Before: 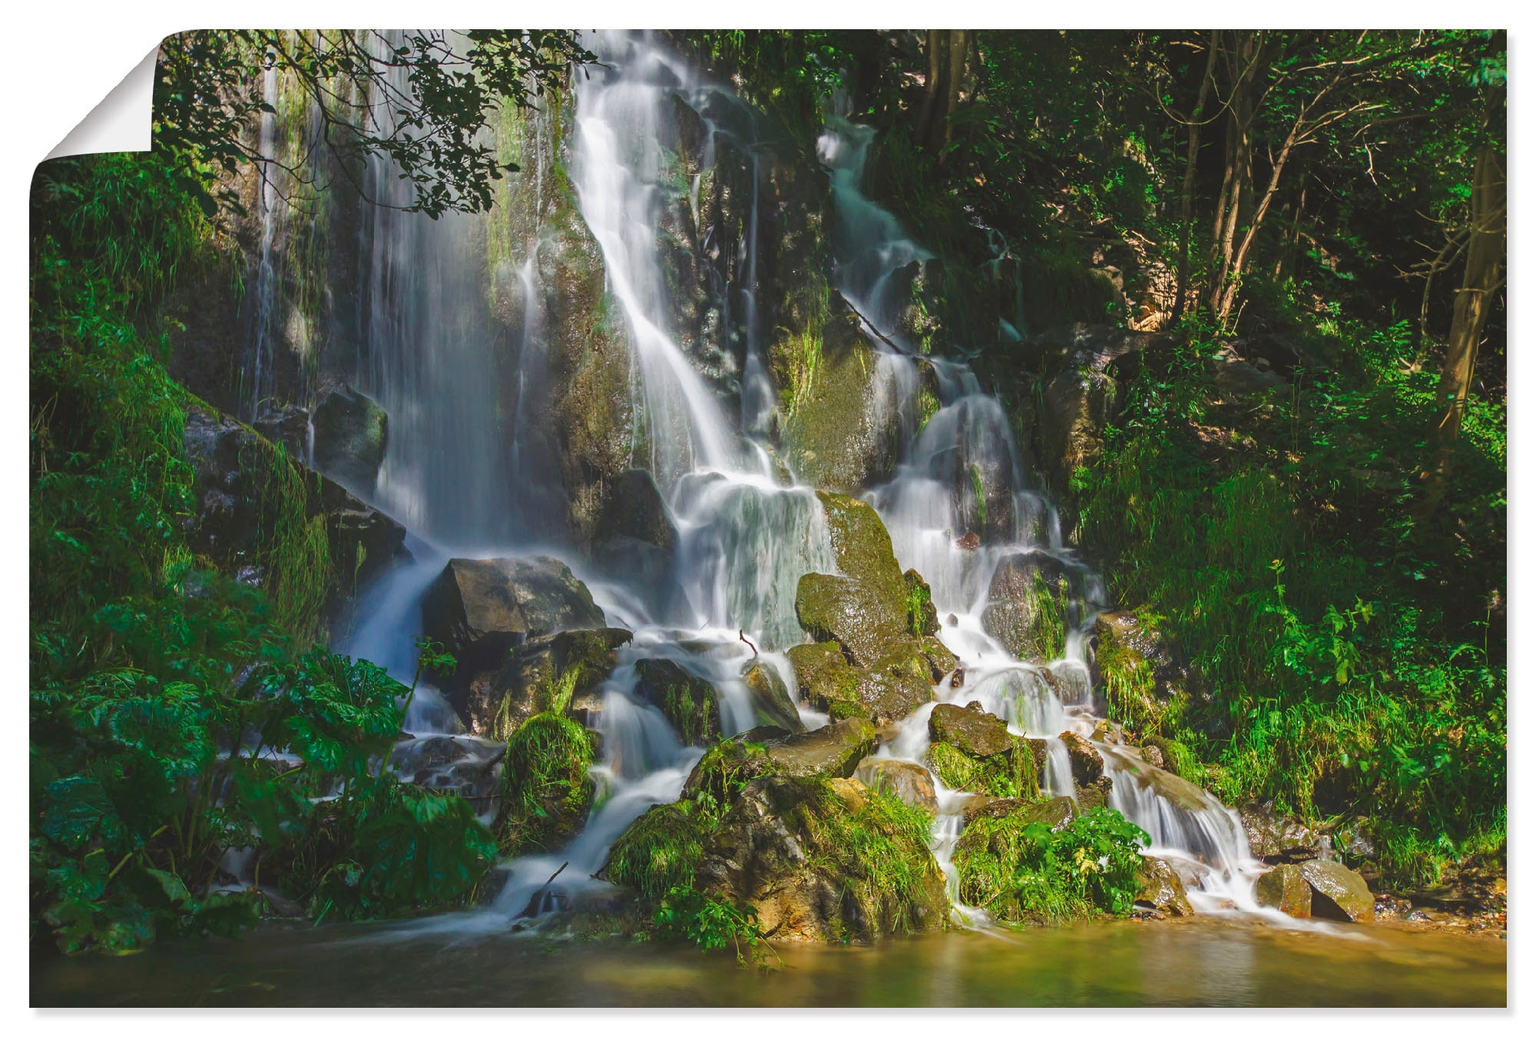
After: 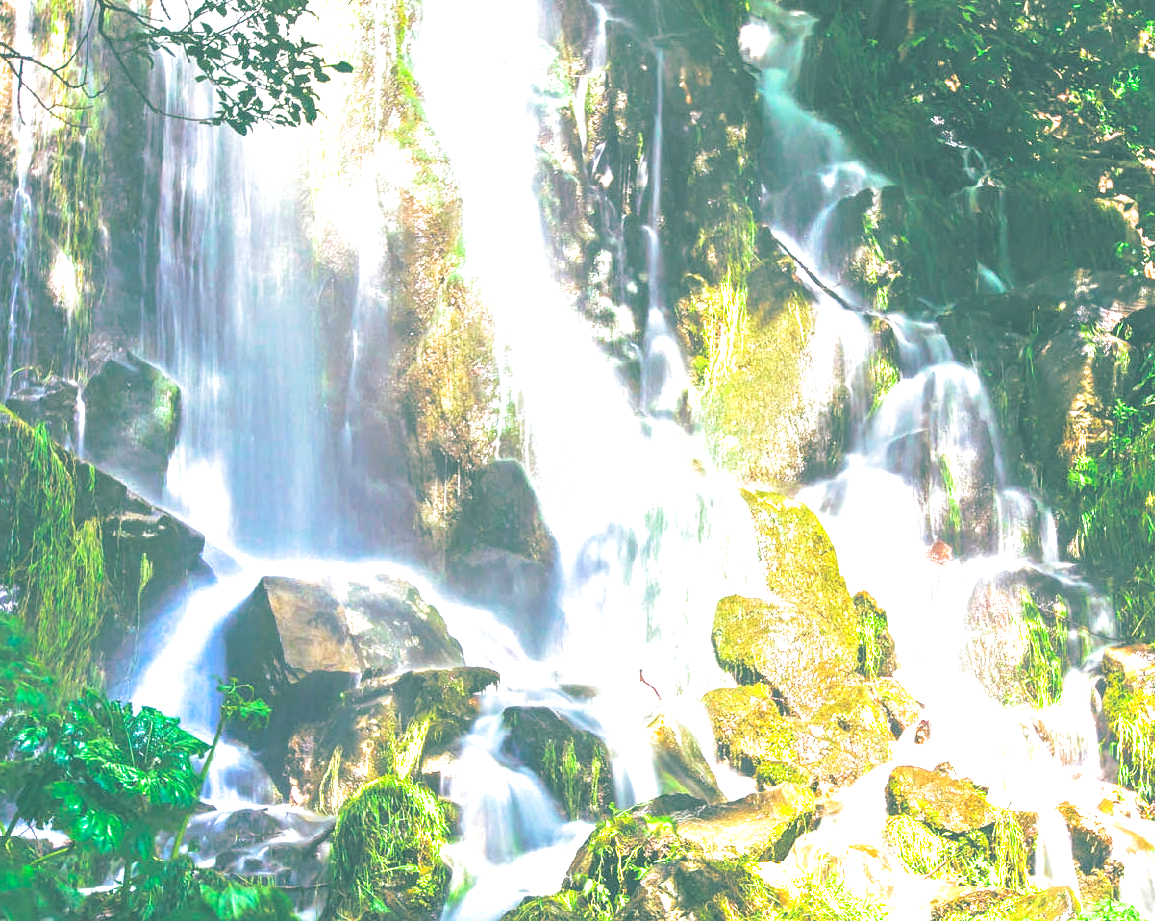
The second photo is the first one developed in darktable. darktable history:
split-toning: shadows › hue 183.6°, shadows › saturation 0.52, highlights › hue 0°, highlights › saturation 0
tone curve: curves: ch0 [(0, 0.211) (0.15, 0.25) (1, 0.953)], color space Lab, independent channels, preserve colors none
exposure: black level correction 0.001, exposure 2.607 EV, compensate exposure bias true, compensate highlight preservation false
crop: left 16.202%, top 11.208%, right 26.045%, bottom 20.557%
